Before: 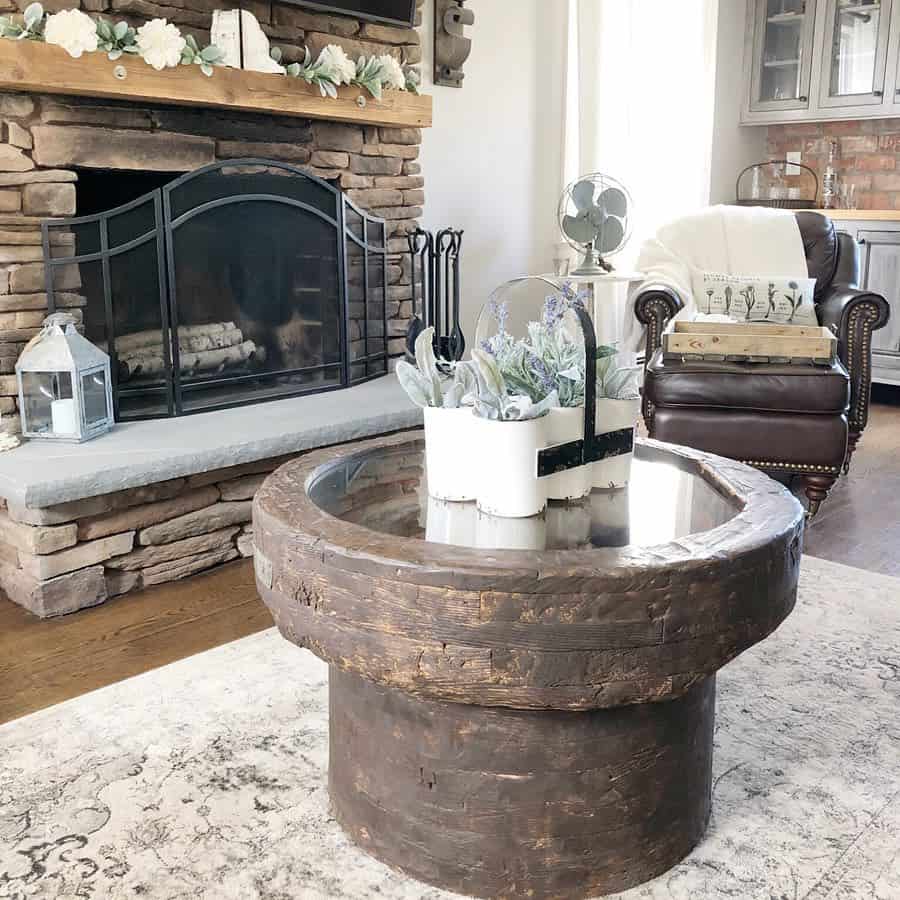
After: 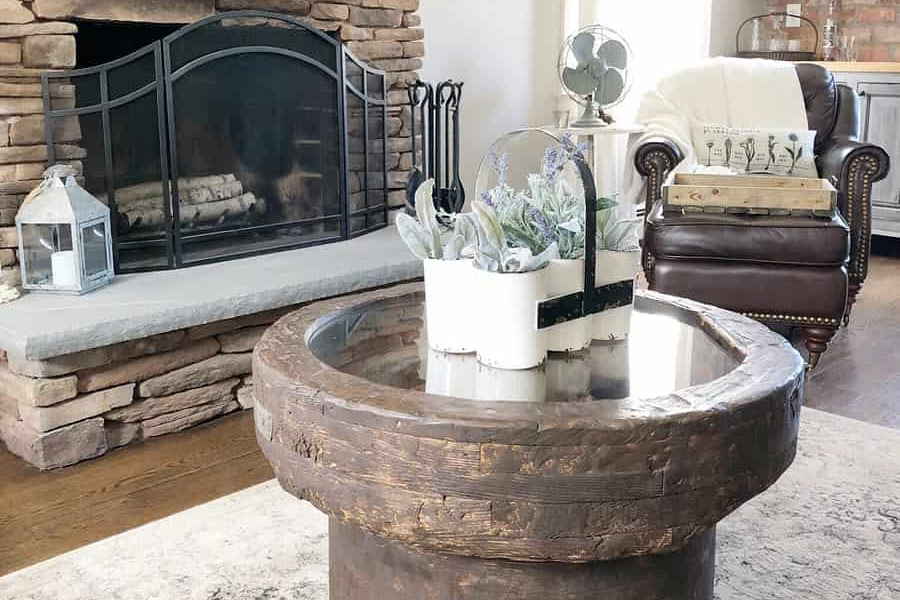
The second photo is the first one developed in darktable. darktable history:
crop: top 16.517%, bottom 16.788%
